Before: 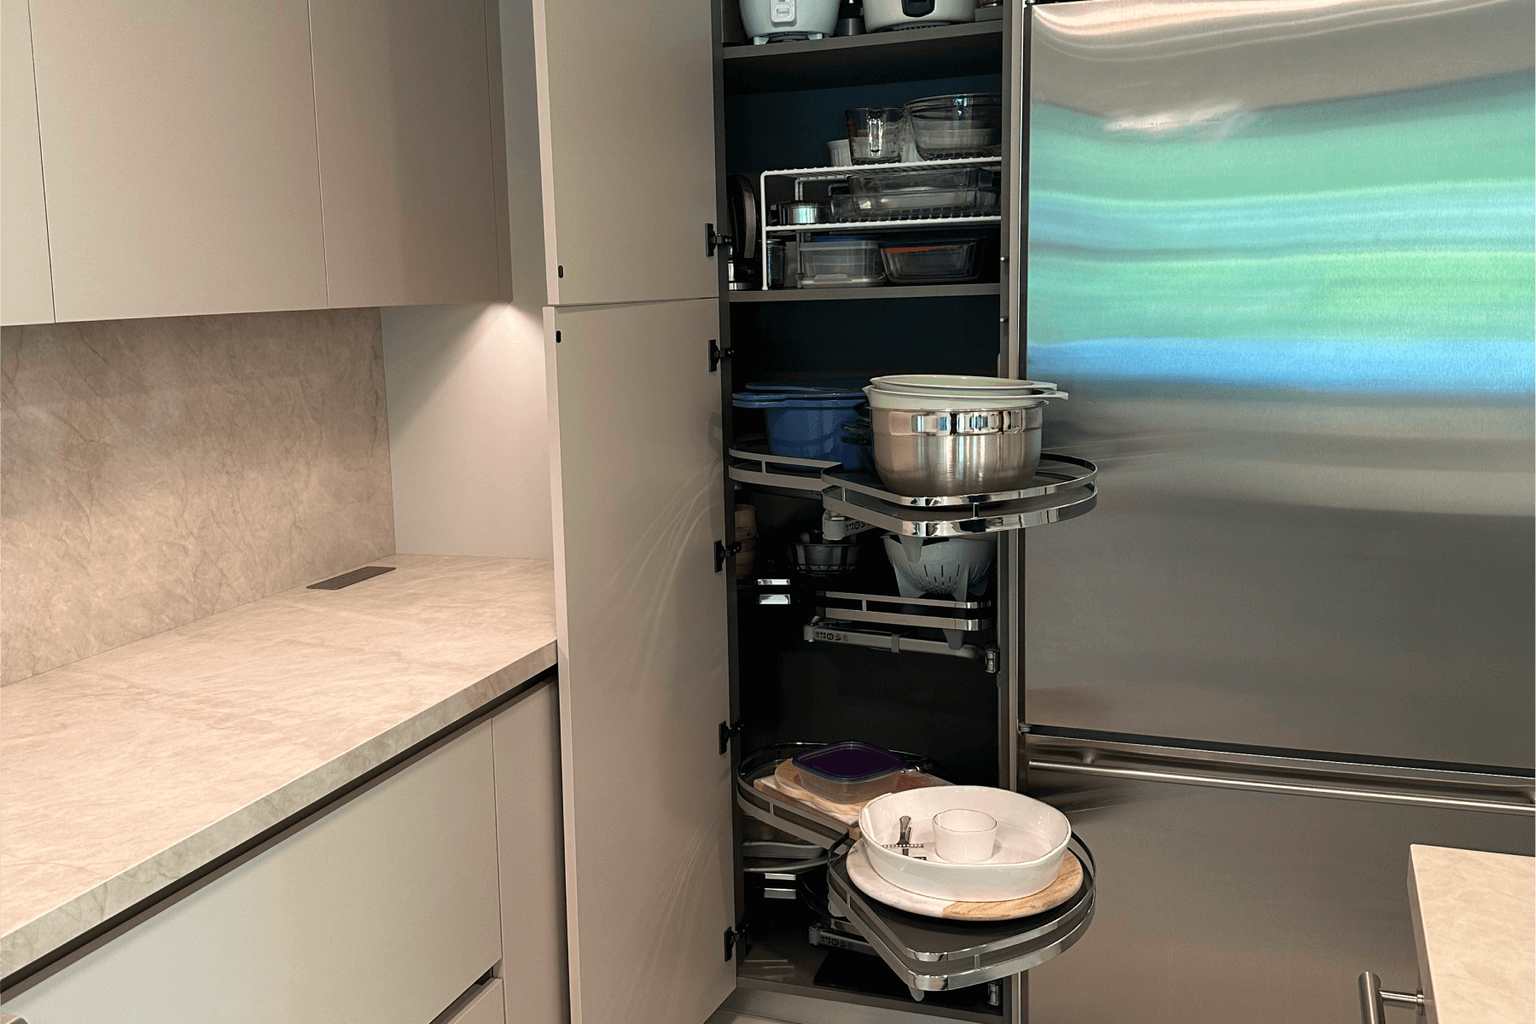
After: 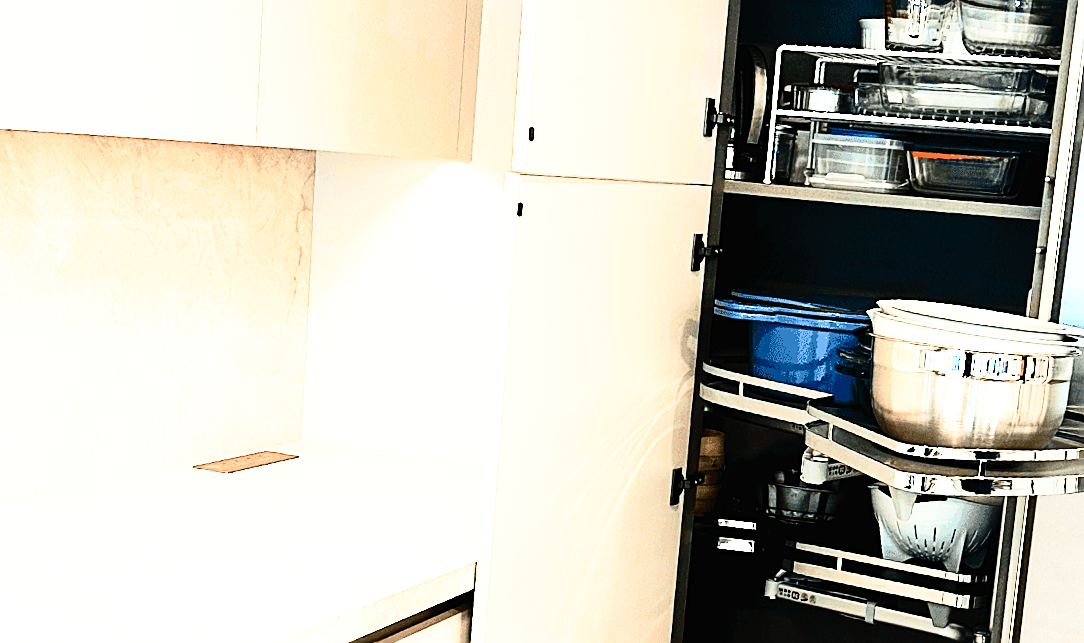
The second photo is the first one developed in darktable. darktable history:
crop and rotate: angle -6.69°, left 1.996%, top 7.045%, right 27.643%, bottom 30.338%
base curve: curves: ch0 [(0, 0) (0.012, 0.01) (0.073, 0.168) (0.31, 0.711) (0.645, 0.957) (1, 1)], preserve colors none
contrast brightness saturation: contrast 0.24, brightness 0.086
tone equalizer: -8 EV -0.738 EV, -7 EV -0.724 EV, -6 EV -0.608 EV, -5 EV -0.407 EV, -3 EV 0.38 EV, -2 EV 0.6 EV, -1 EV 0.674 EV, +0 EV 0.74 EV, edges refinement/feathering 500, mask exposure compensation -1.57 EV, preserve details no
color balance rgb: perceptual saturation grading › global saturation 29.569%, global vibrance 20%
exposure: black level correction 0, exposure 1 EV, compensate highlight preservation false
sharpen: on, module defaults
